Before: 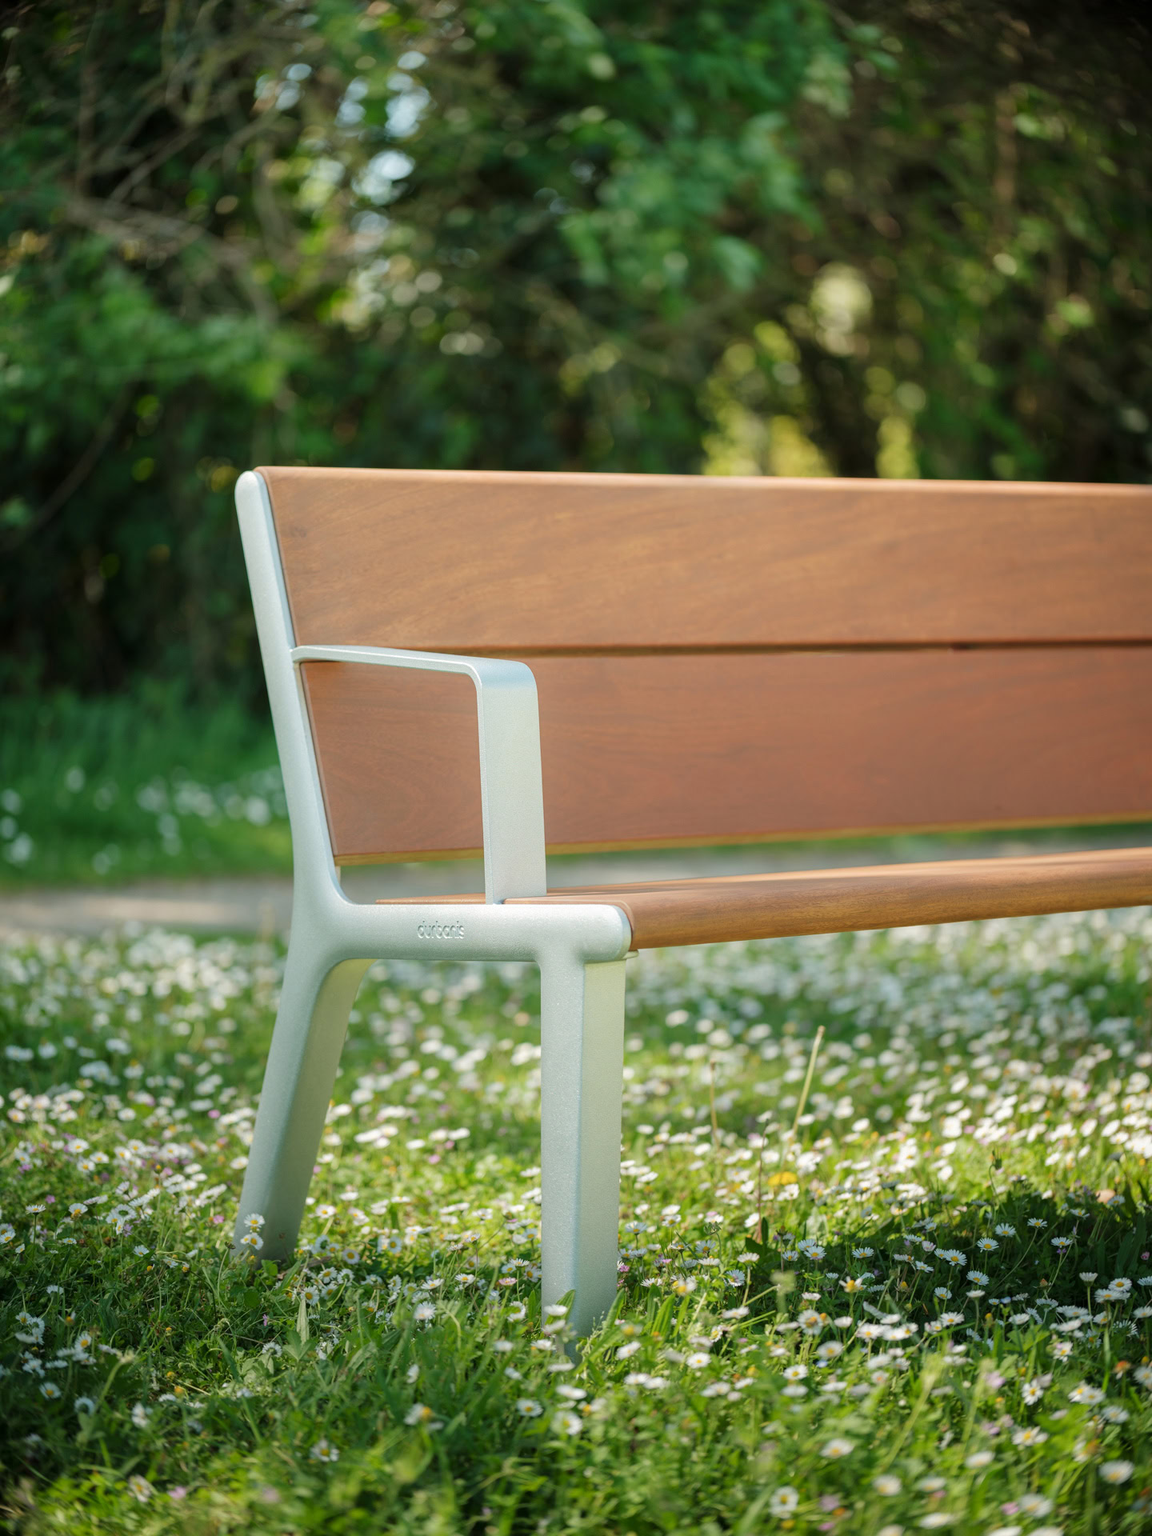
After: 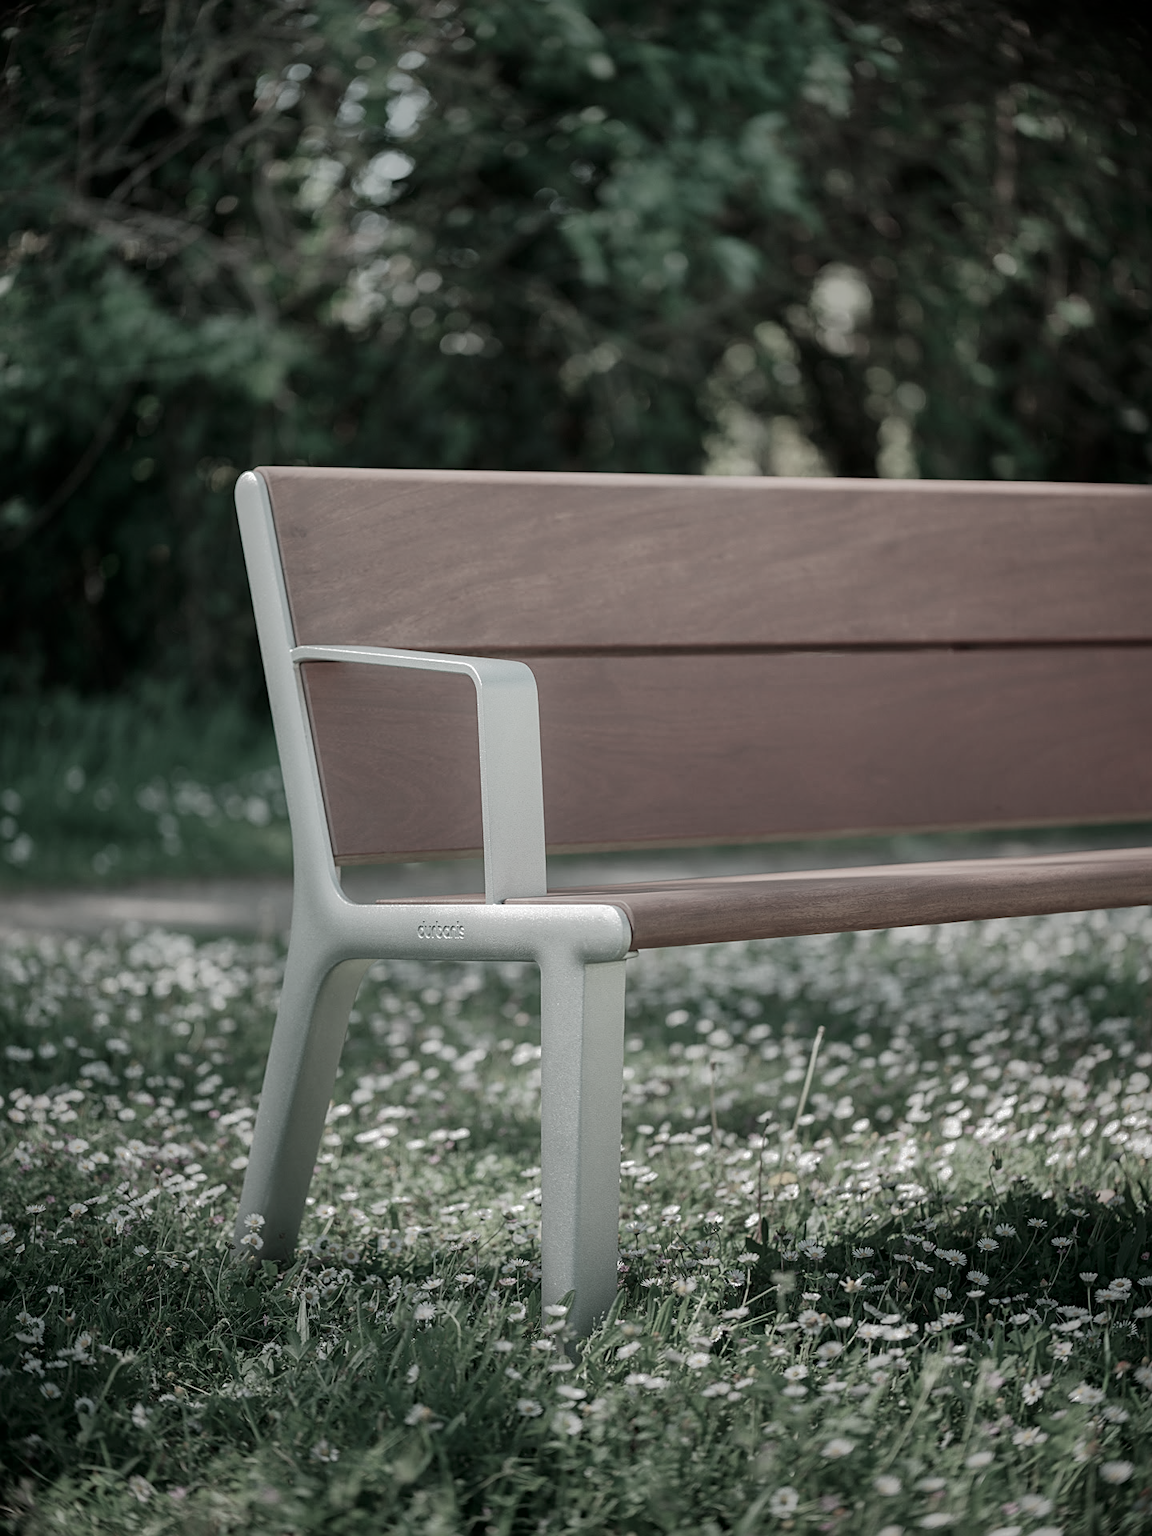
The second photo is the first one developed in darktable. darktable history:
shadows and highlights: shadows 38.43, highlights -74.54
contrast brightness saturation: brightness -0.25, saturation 0.2
sharpen: on, module defaults
color contrast: green-magenta contrast 0.3, blue-yellow contrast 0.15
